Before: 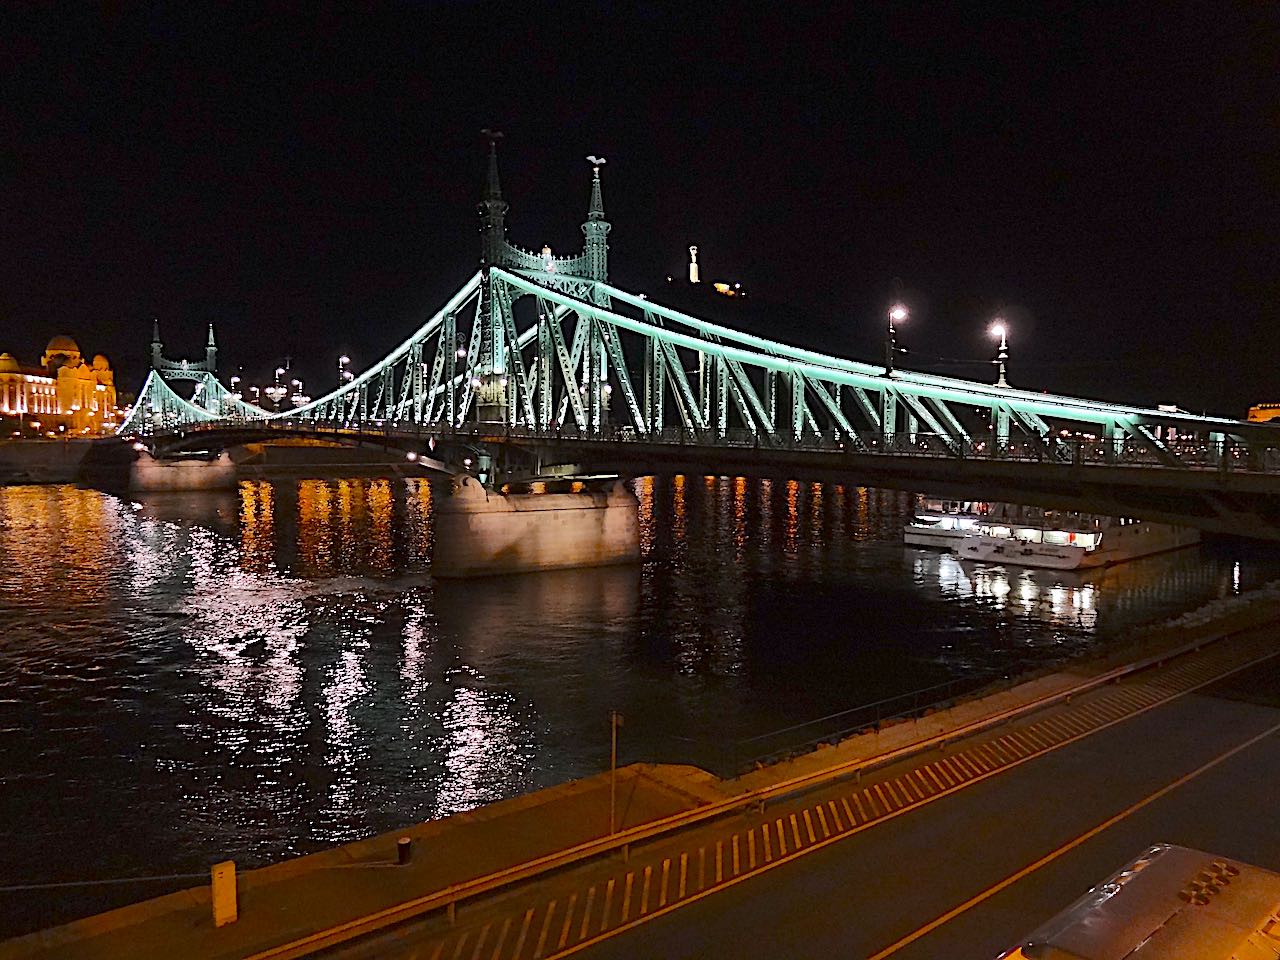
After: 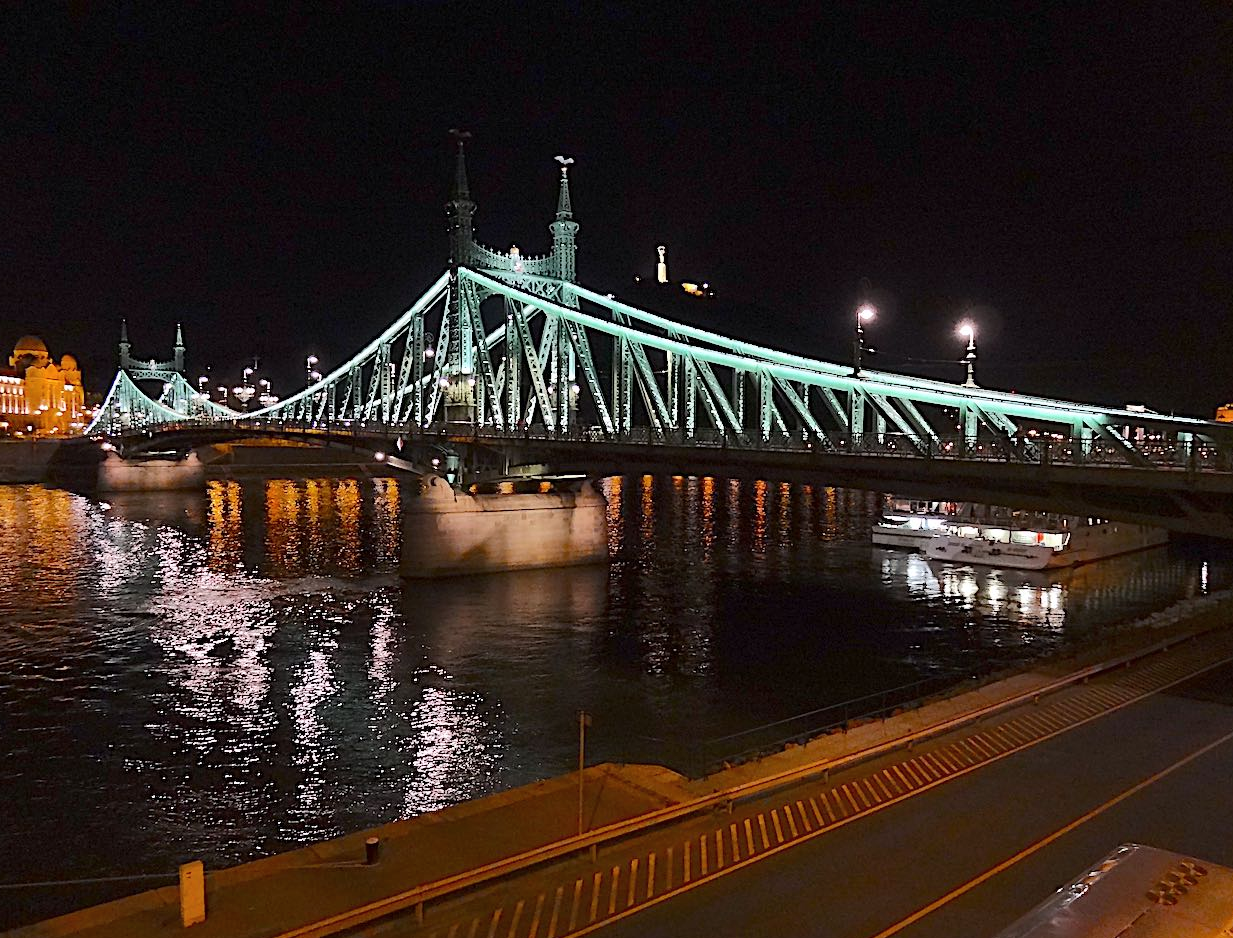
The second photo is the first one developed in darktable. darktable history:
crop and rotate: left 2.536%, right 1.107%, bottom 2.246%
shadows and highlights: shadows 20.55, highlights -20.99, soften with gaussian
